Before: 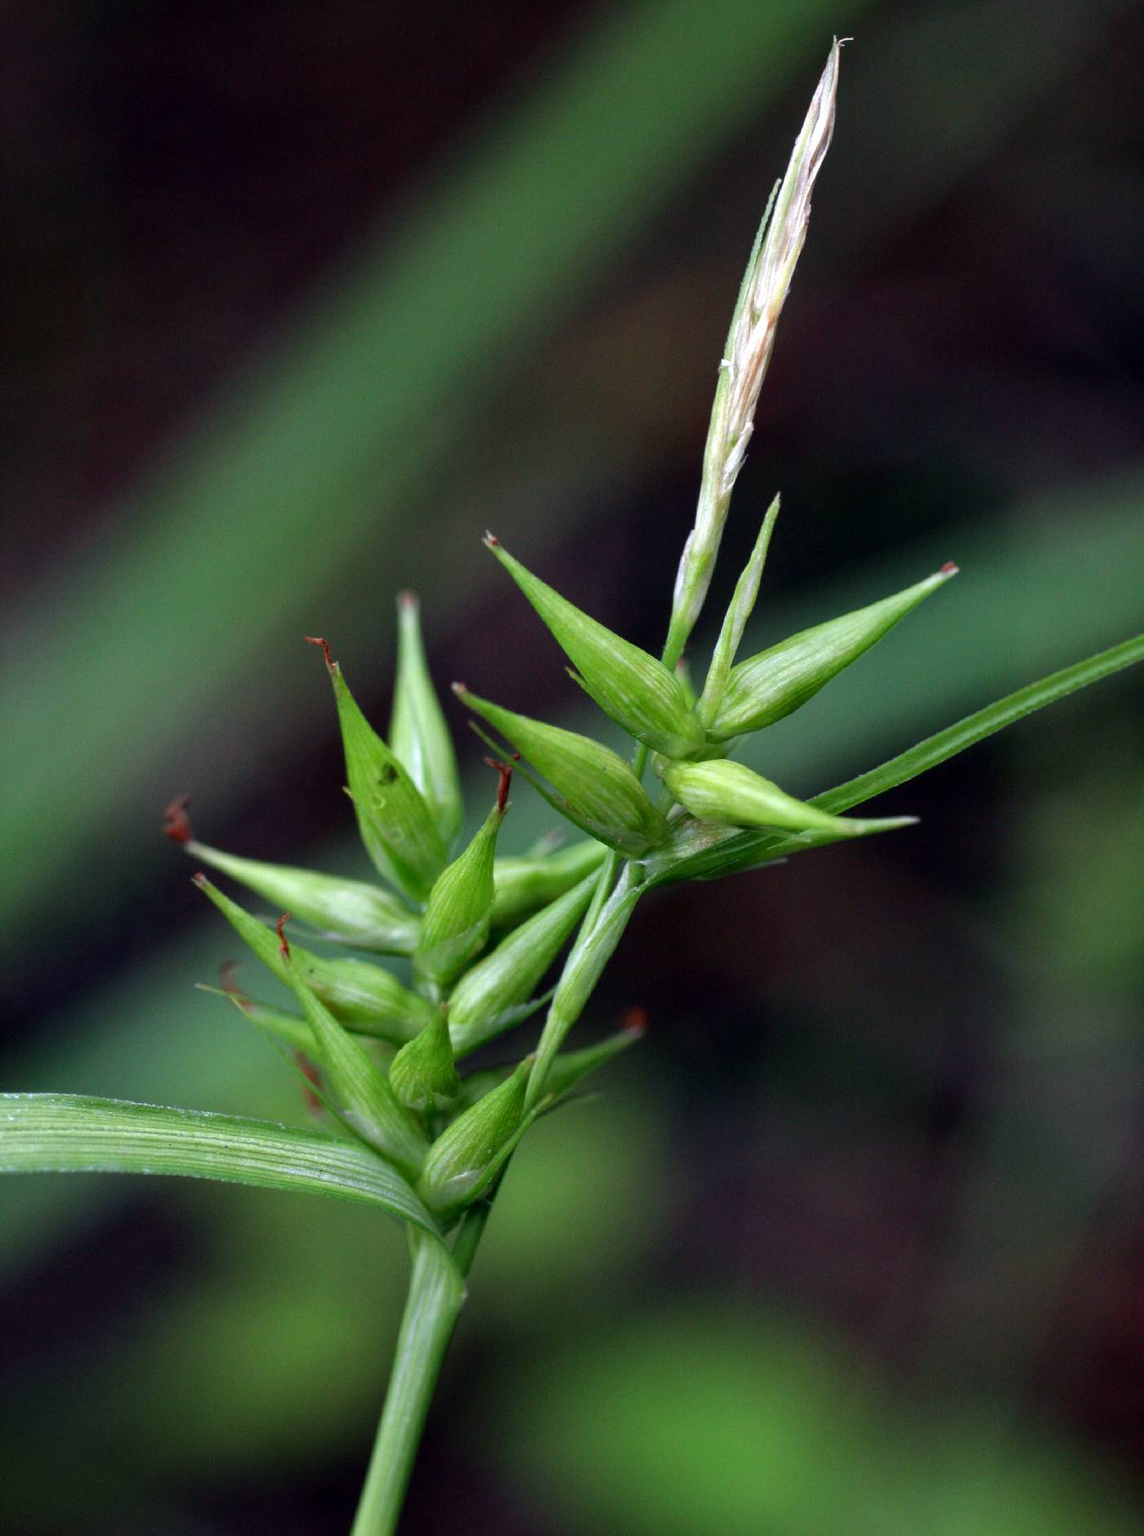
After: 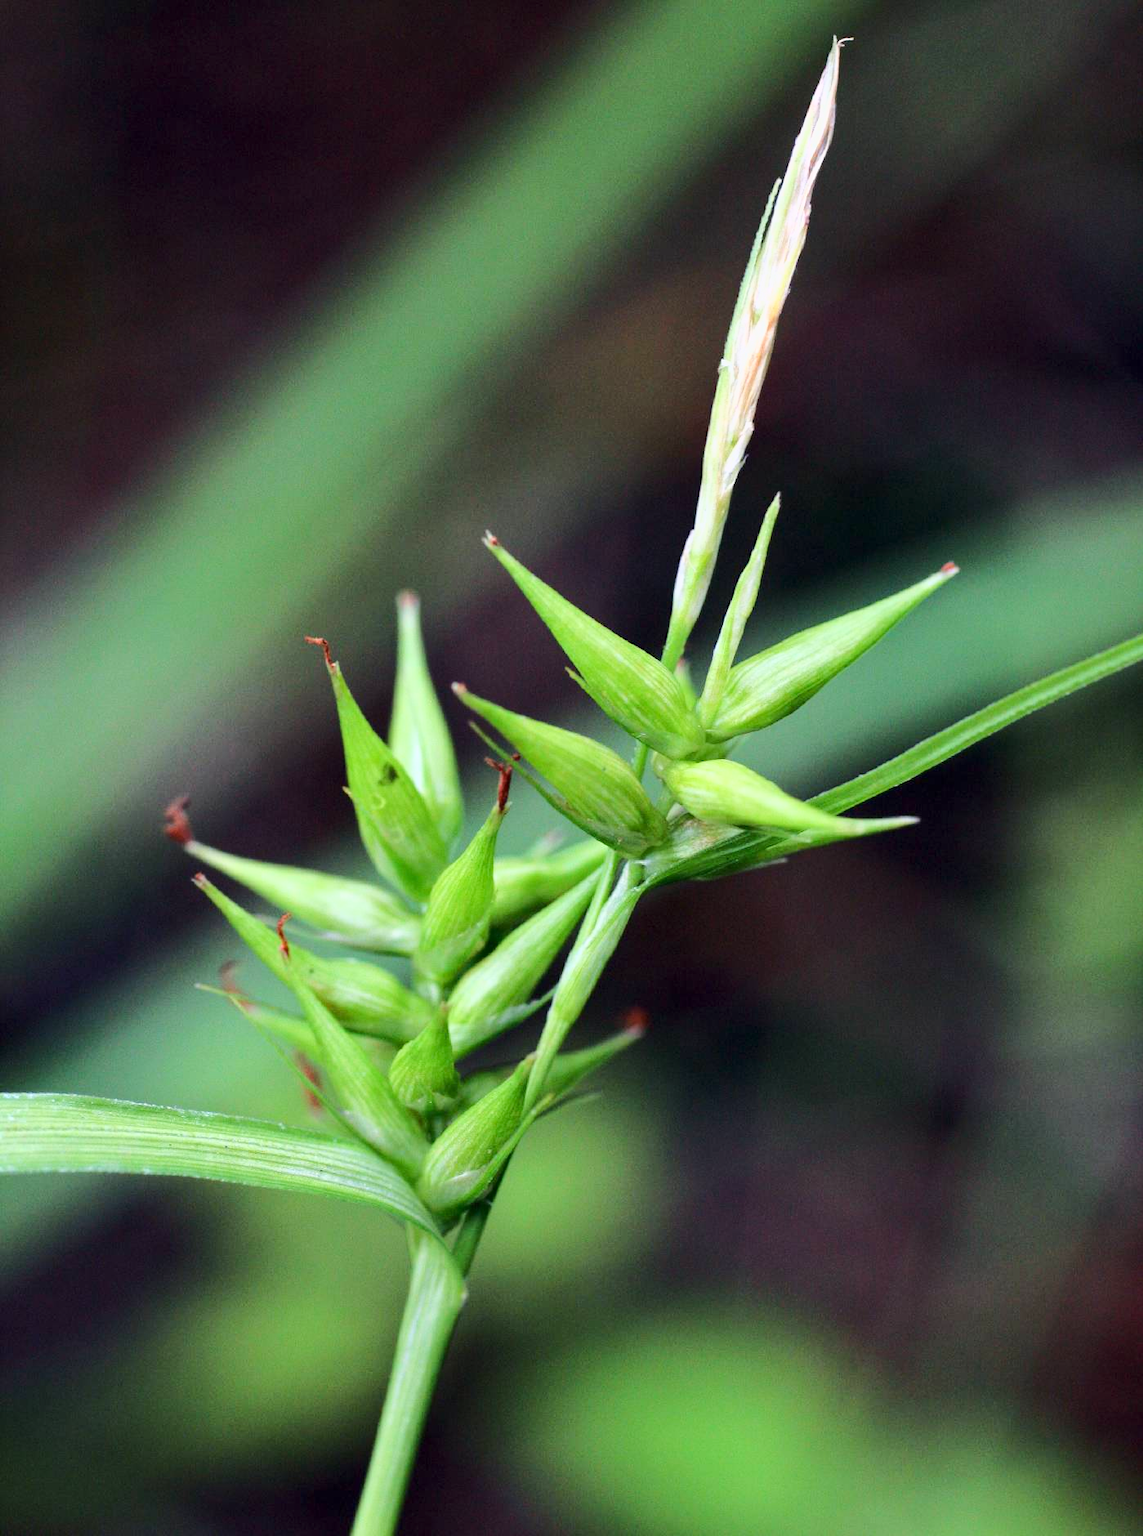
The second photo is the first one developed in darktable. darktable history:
base curve: curves: ch0 [(0, 0) (0.025, 0.046) (0.112, 0.277) (0.467, 0.74) (0.814, 0.929) (1, 0.942)]
tone equalizer: on, module defaults
